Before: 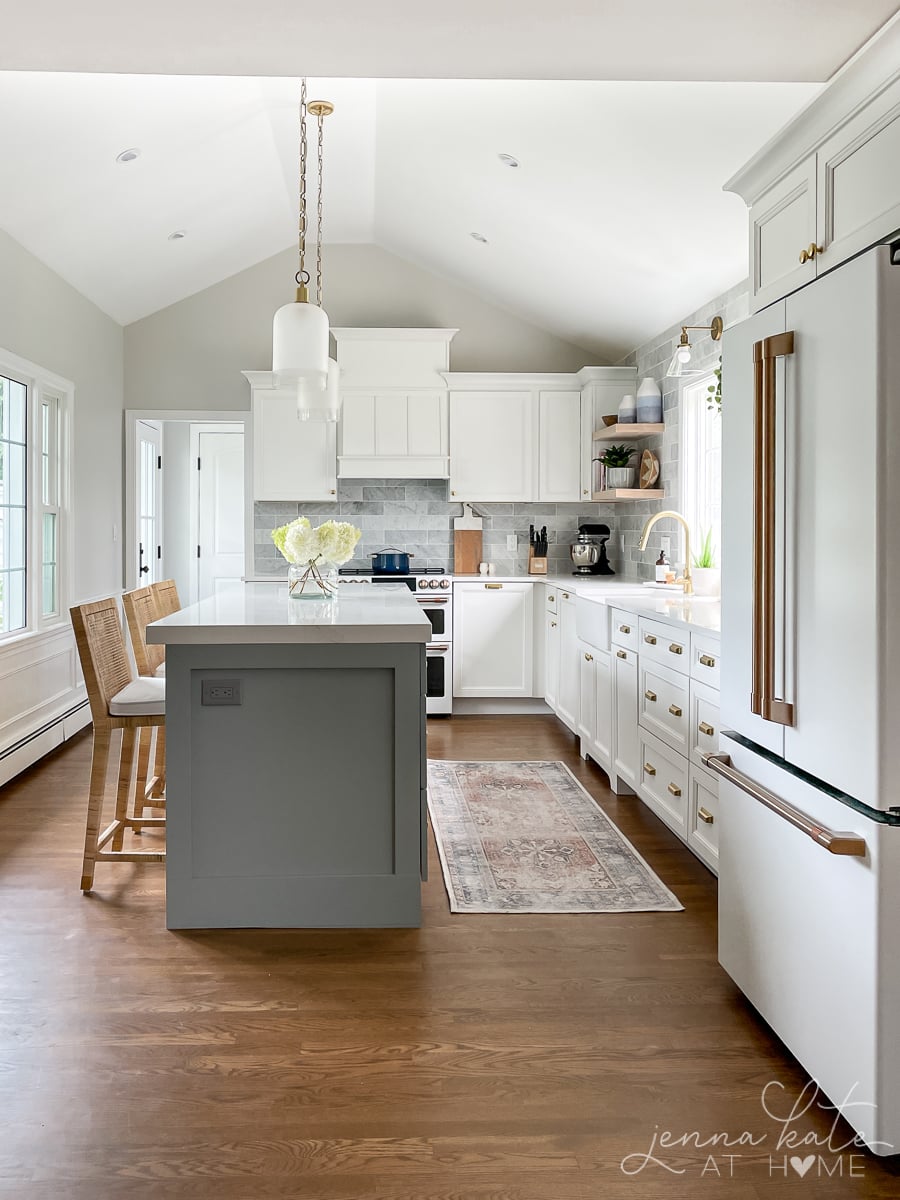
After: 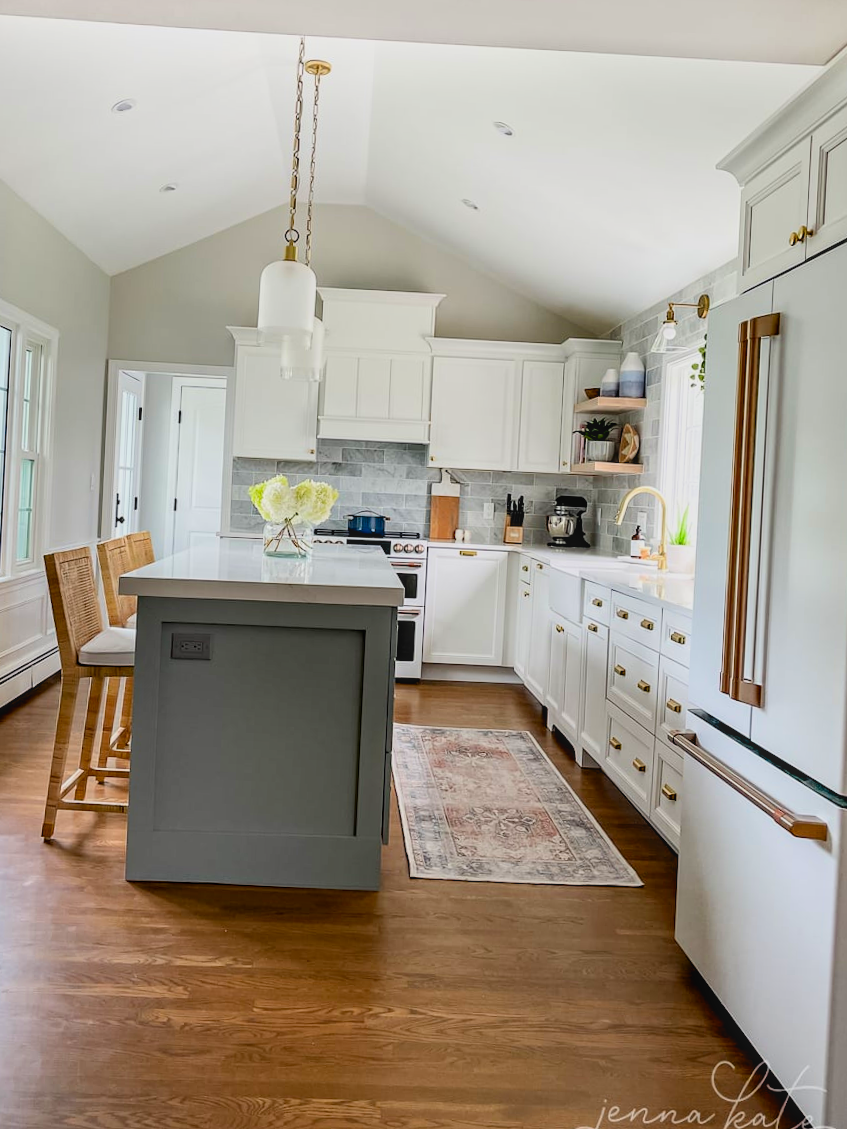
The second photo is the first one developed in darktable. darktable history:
haze removal: compatibility mode true, adaptive false
contrast brightness saturation: brightness -0.021, saturation 0.349
crop and rotate: angle -2.72°
filmic rgb: middle gray luminance 9.13%, black relative exposure -10.6 EV, white relative exposure 3.45 EV, target black luminance 0%, hardness 5.95, latitude 59.5%, contrast 1.087, highlights saturation mix 5.82%, shadows ↔ highlights balance 29.1%, color science v6 (2022)
local contrast: detail 109%
